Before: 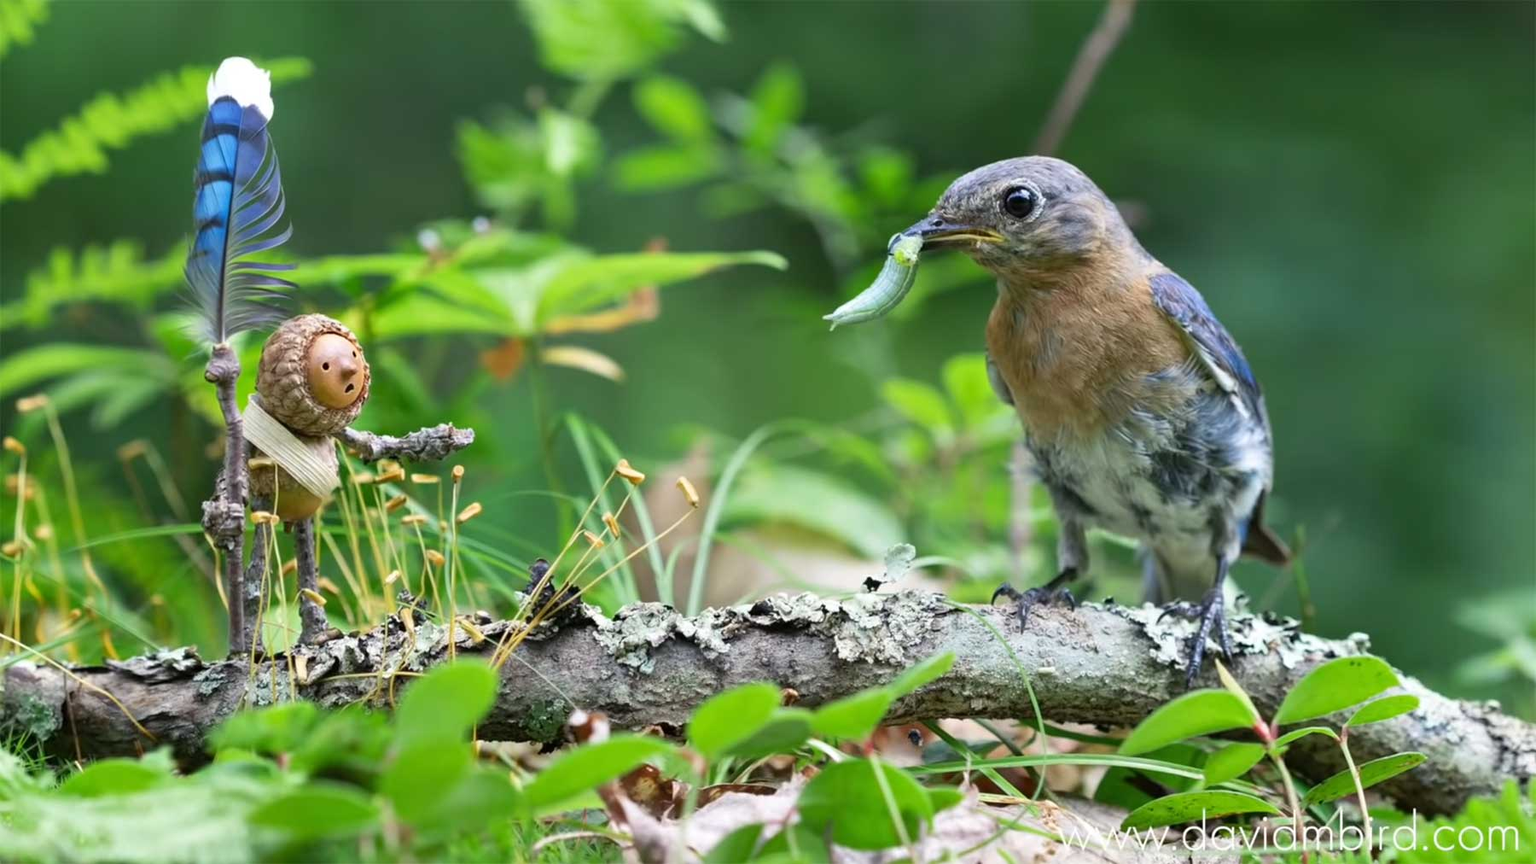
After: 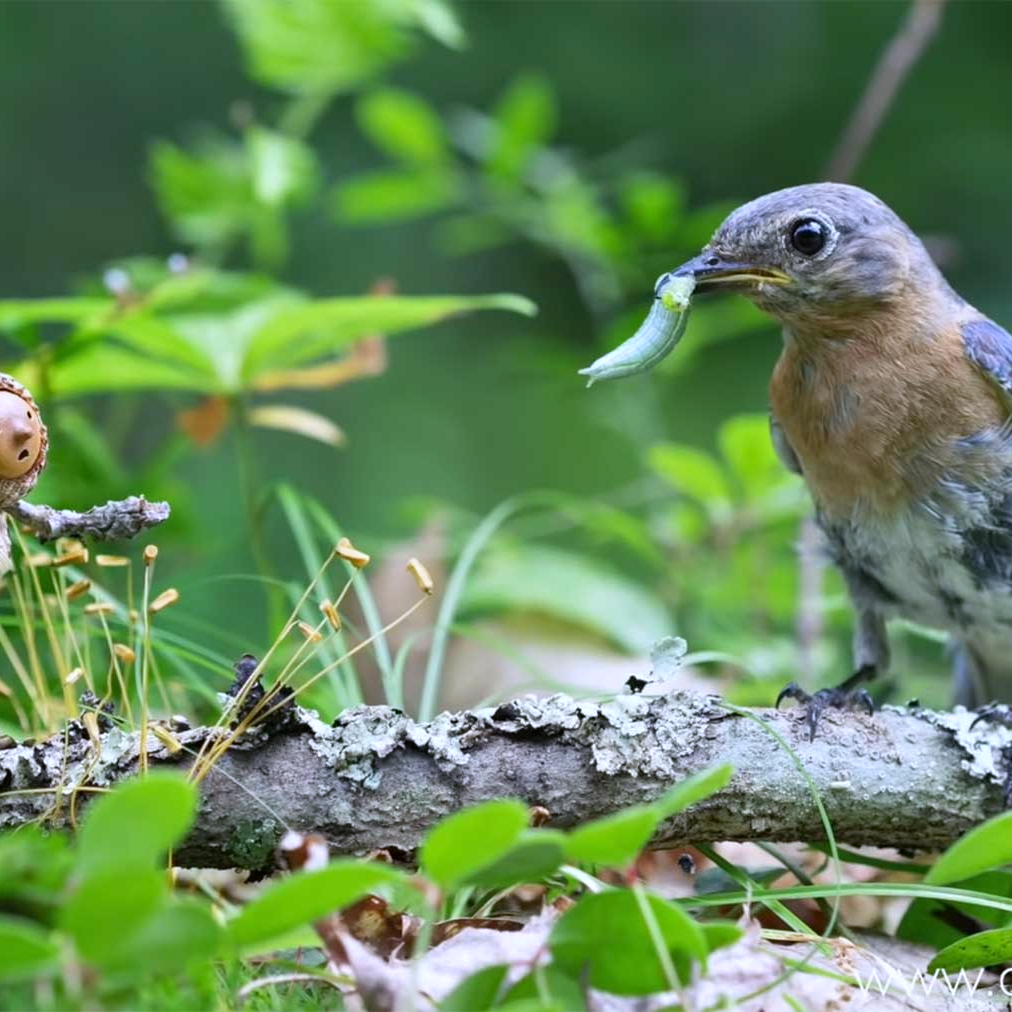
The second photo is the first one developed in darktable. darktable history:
crop: left 21.496%, right 22.254%
white balance: red 0.967, blue 1.119, emerald 0.756
